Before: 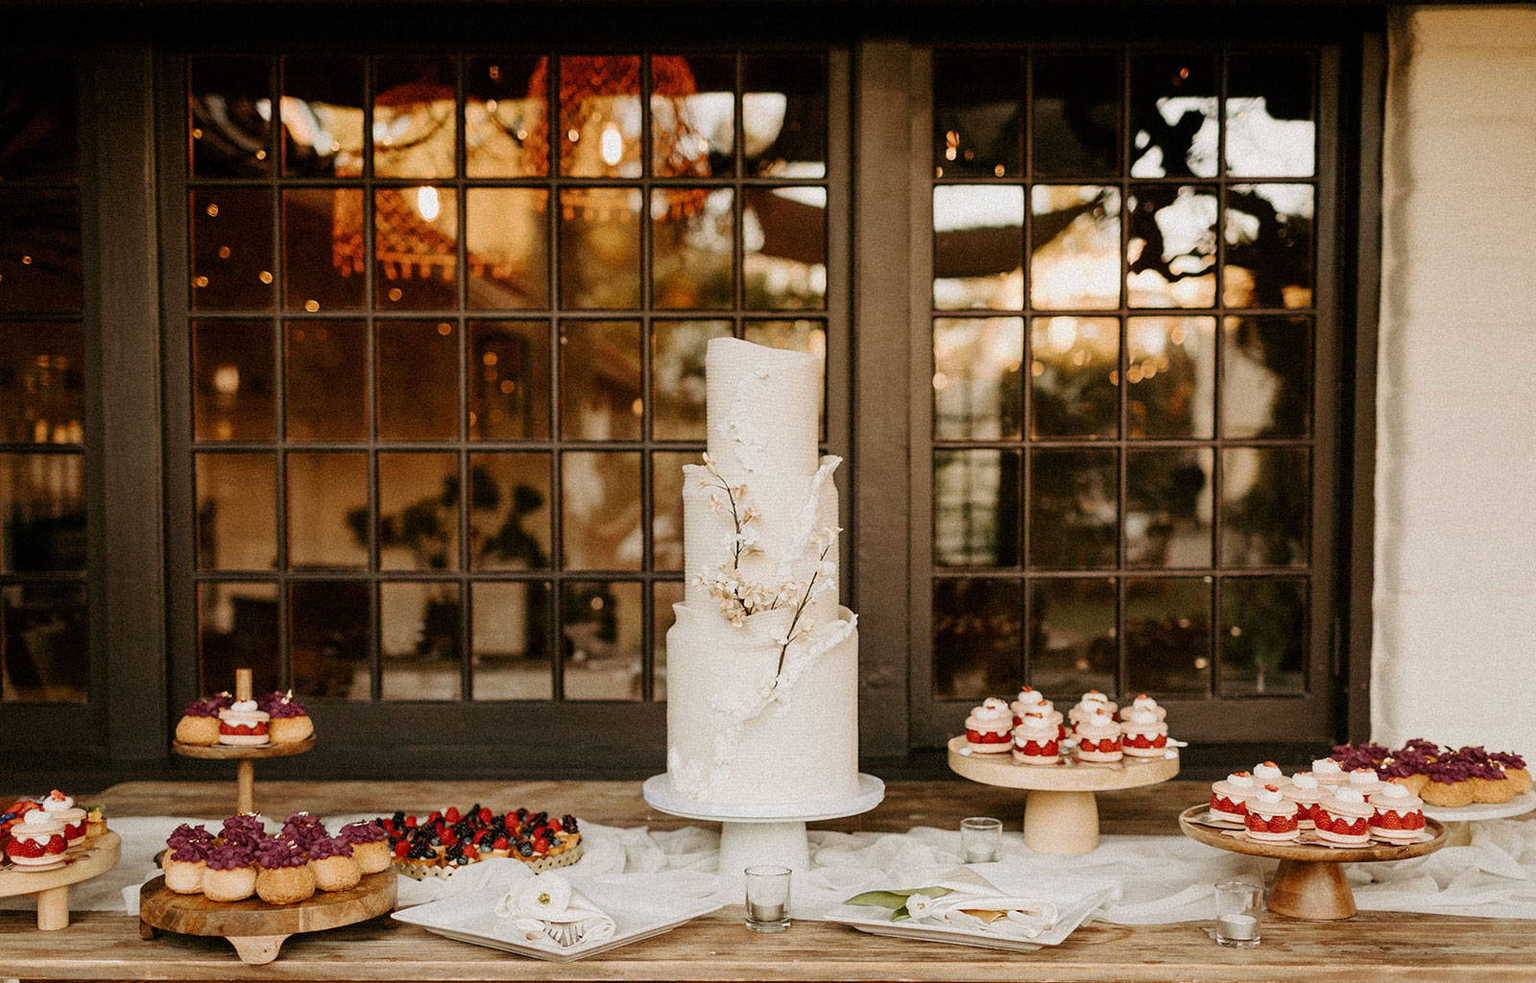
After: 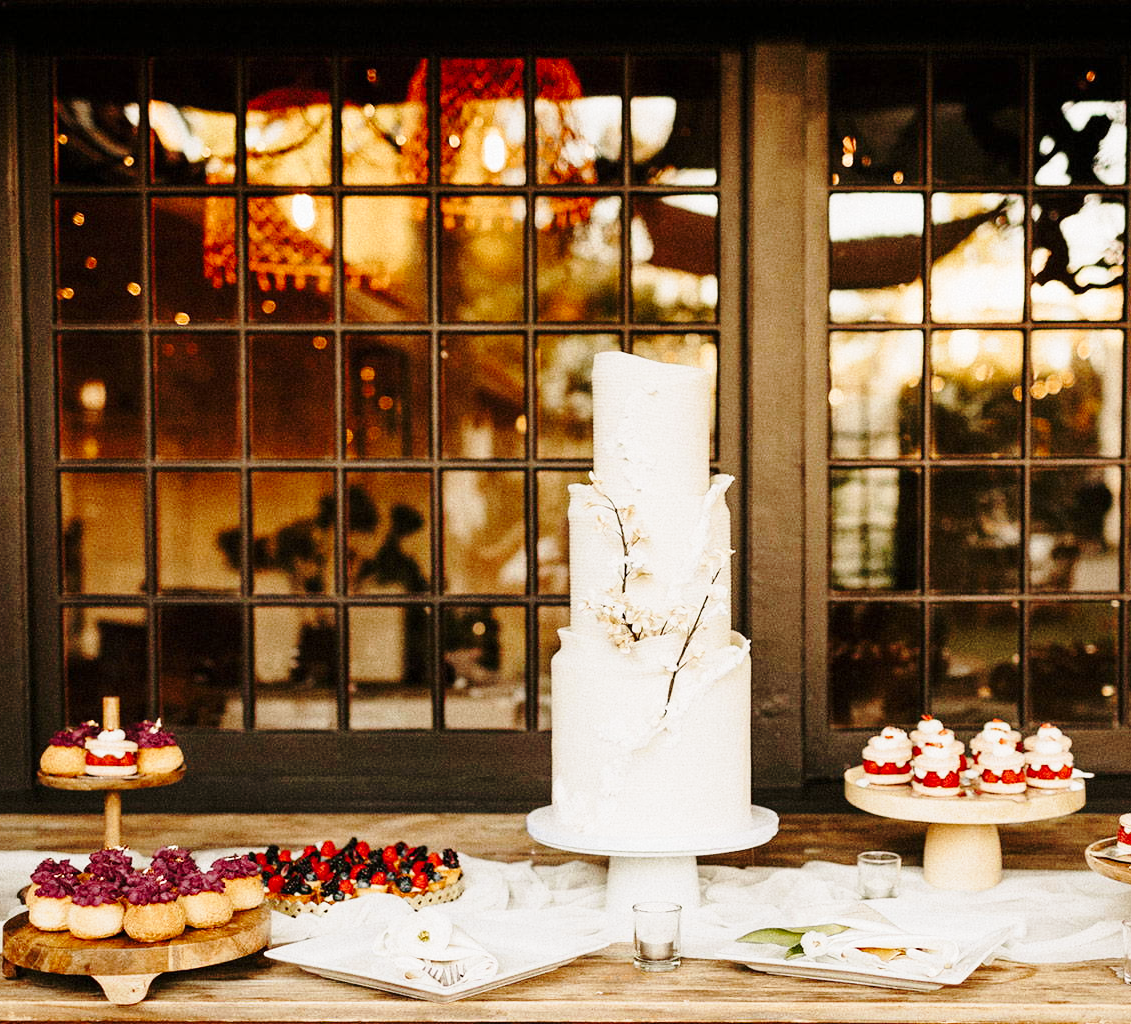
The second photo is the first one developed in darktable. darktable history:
crop and rotate: left 8.964%, right 20.287%
base curve: curves: ch0 [(0, 0) (0.028, 0.03) (0.121, 0.232) (0.46, 0.748) (0.859, 0.968) (1, 1)], preserve colors none
